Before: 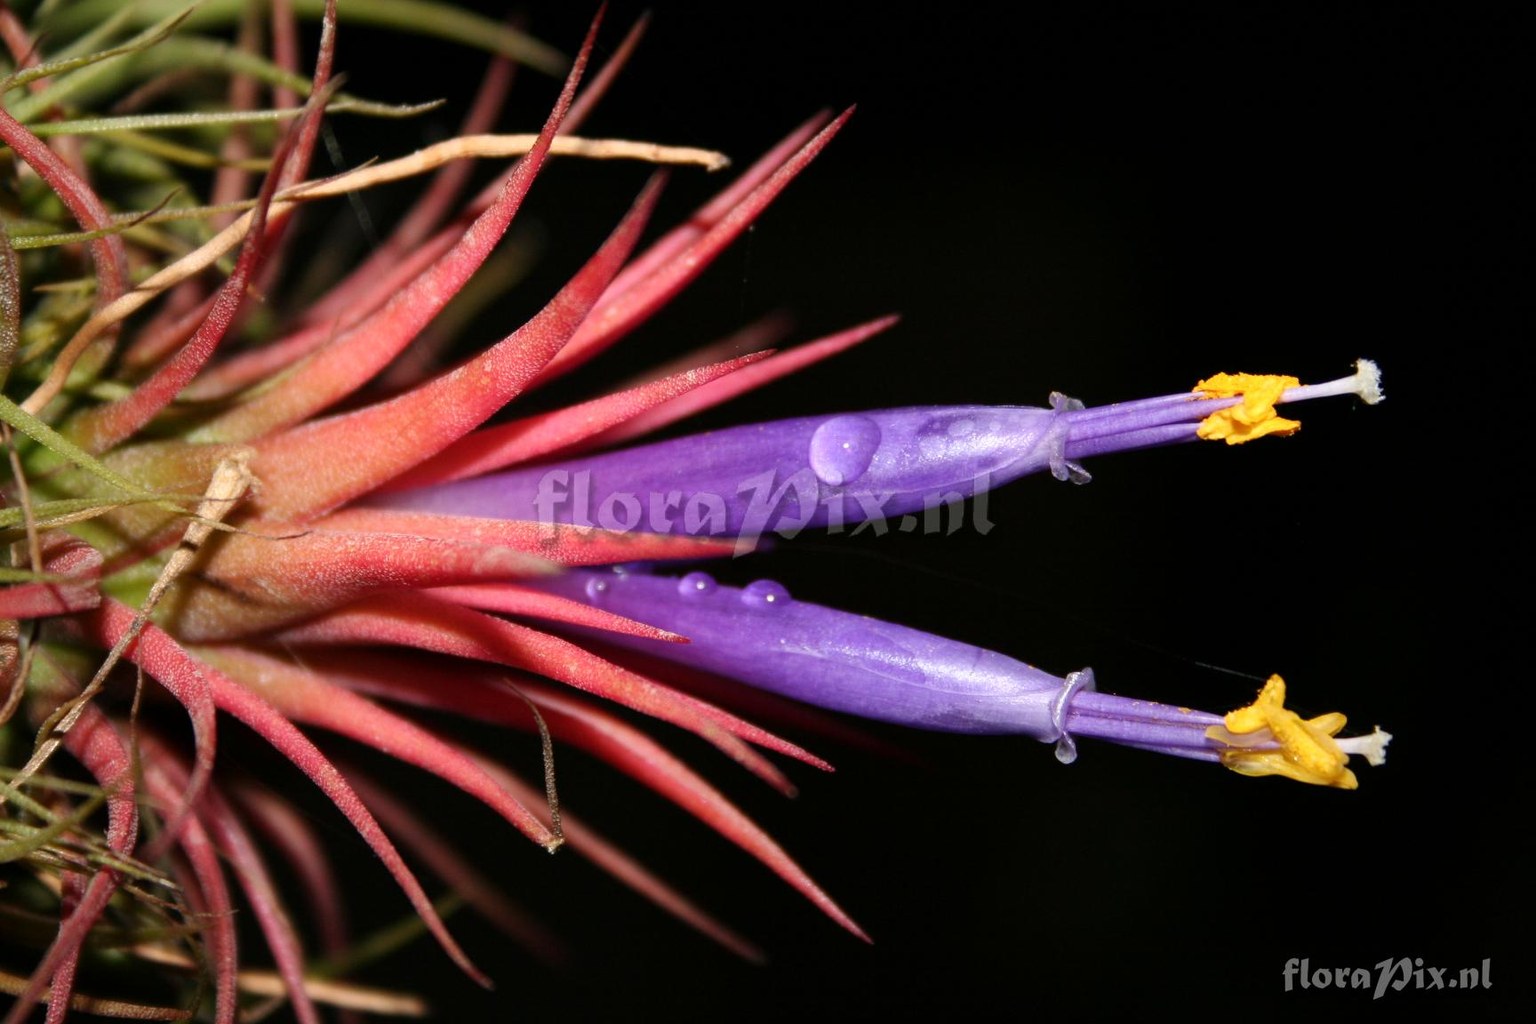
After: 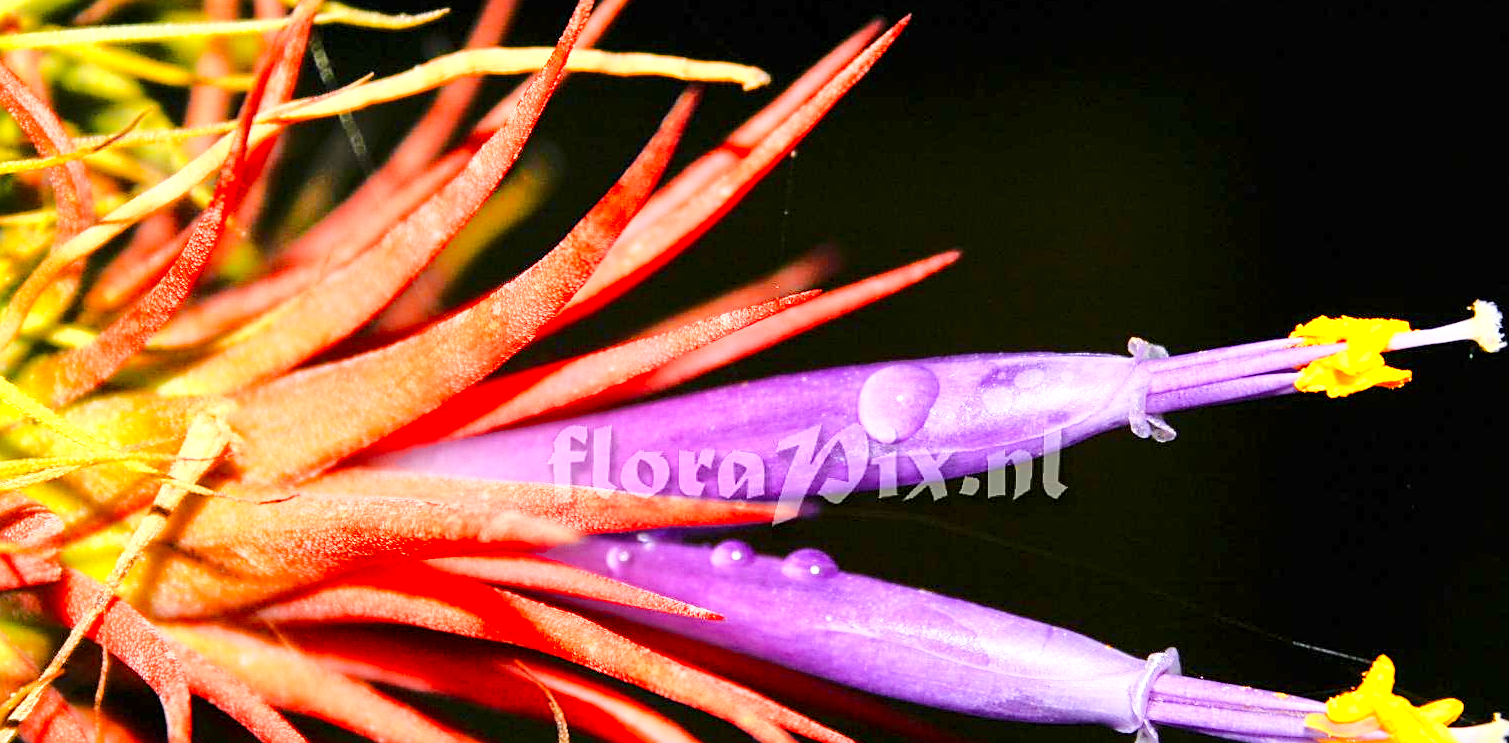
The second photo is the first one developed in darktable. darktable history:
base curve: curves: ch0 [(0, 0) (0.028, 0.03) (0.121, 0.232) (0.46, 0.748) (0.859, 0.968) (1, 1)]
crop: left 3.015%, top 8.969%, right 9.647%, bottom 26.457%
color balance rgb: perceptual saturation grading › global saturation 20%, perceptual saturation grading › highlights -25%, perceptual saturation grading › shadows 25%
color zones: curves: ch0 [(0, 0.511) (0.143, 0.531) (0.286, 0.56) (0.429, 0.5) (0.571, 0.5) (0.714, 0.5) (0.857, 0.5) (1, 0.5)]; ch1 [(0, 0.525) (0.143, 0.705) (0.286, 0.715) (0.429, 0.35) (0.571, 0.35) (0.714, 0.35) (0.857, 0.4) (1, 0.4)]; ch2 [(0, 0.572) (0.143, 0.512) (0.286, 0.473) (0.429, 0.45) (0.571, 0.5) (0.714, 0.5) (0.857, 0.518) (1, 0.518)]
rotate and perspective: crop left 0, crop top 0
tone equalizer: -8 EV 2 EV, -7 EV 2 EV, -6 EV 2 EV, -5 EV 2 EV, -4 EV 2 EV, -3 EV 1.5 EV, -2 EV 1 EV, -1 EV 0.5 EV
sharpen: amount 0.6
